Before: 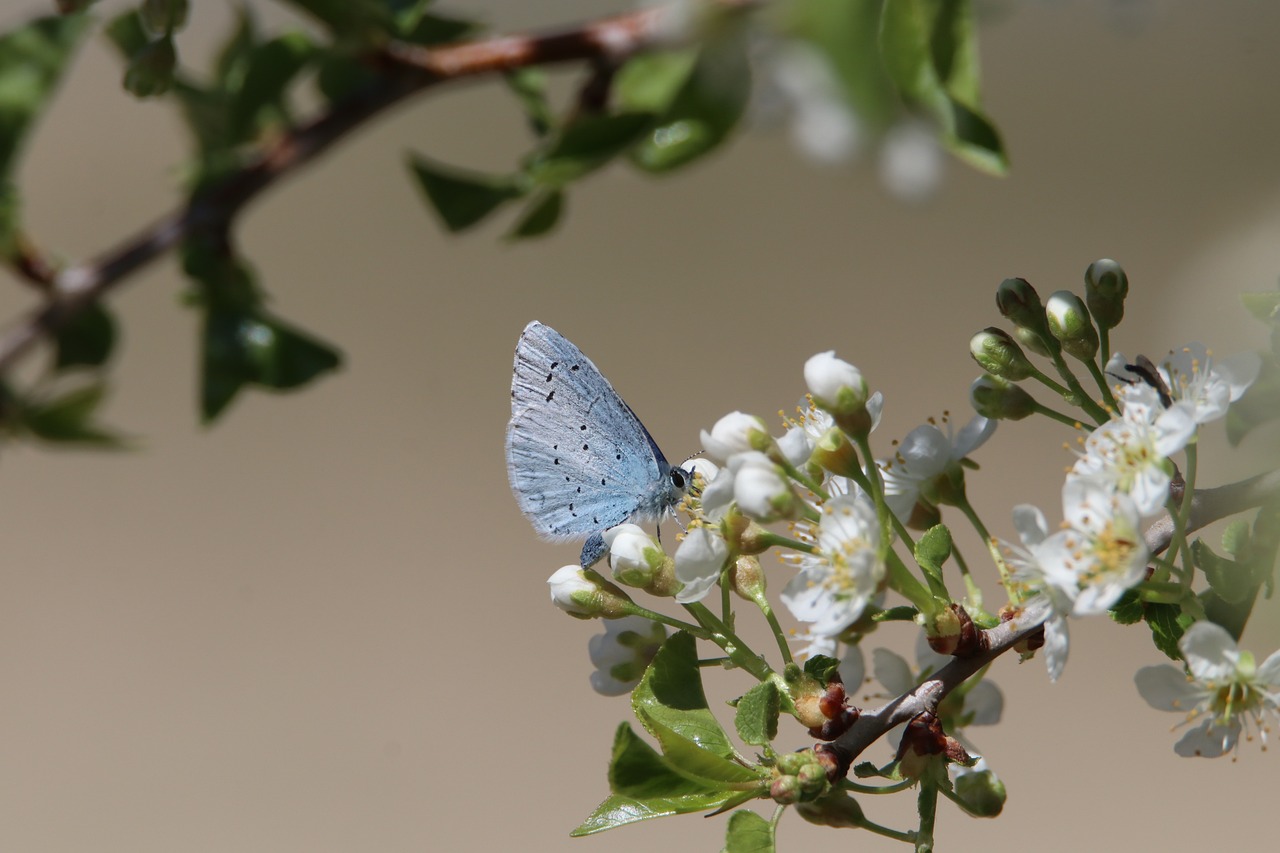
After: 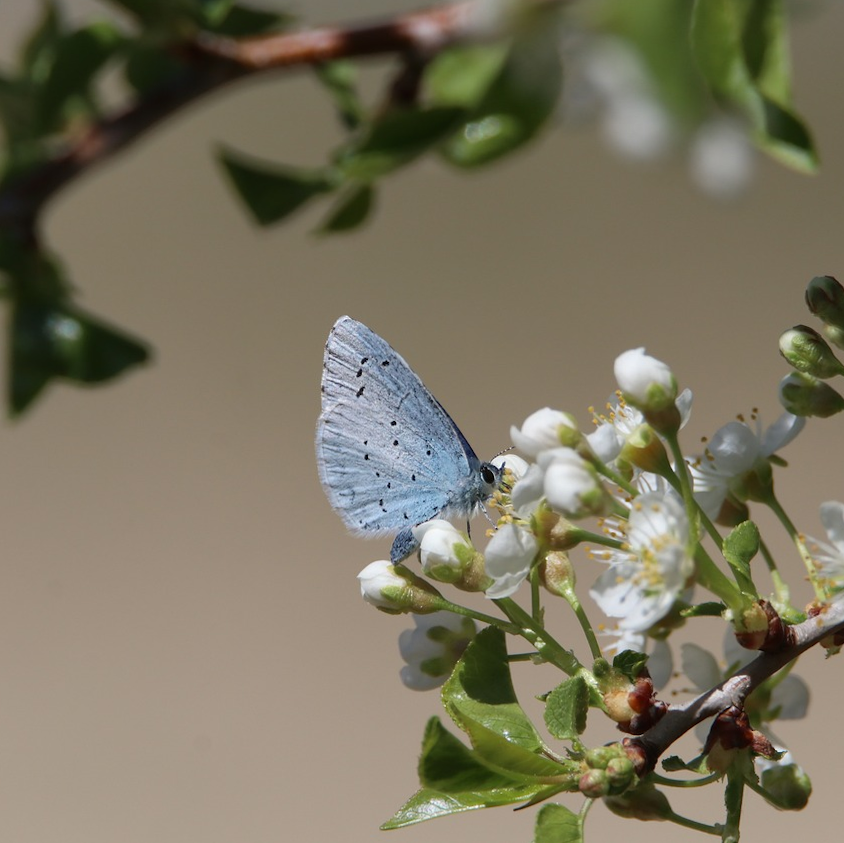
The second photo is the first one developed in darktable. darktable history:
crop and rotate: left 15.055%, right 18.278%
rotate and perspective: rotation 0.174°, lens shift (vertical) 0.013, lens shift (horizontal) 0.019, shear 0.001, automatic cropping original format, crop left 0.007, crop right 0.991, crop top 0.016, crop bottom 0.997
